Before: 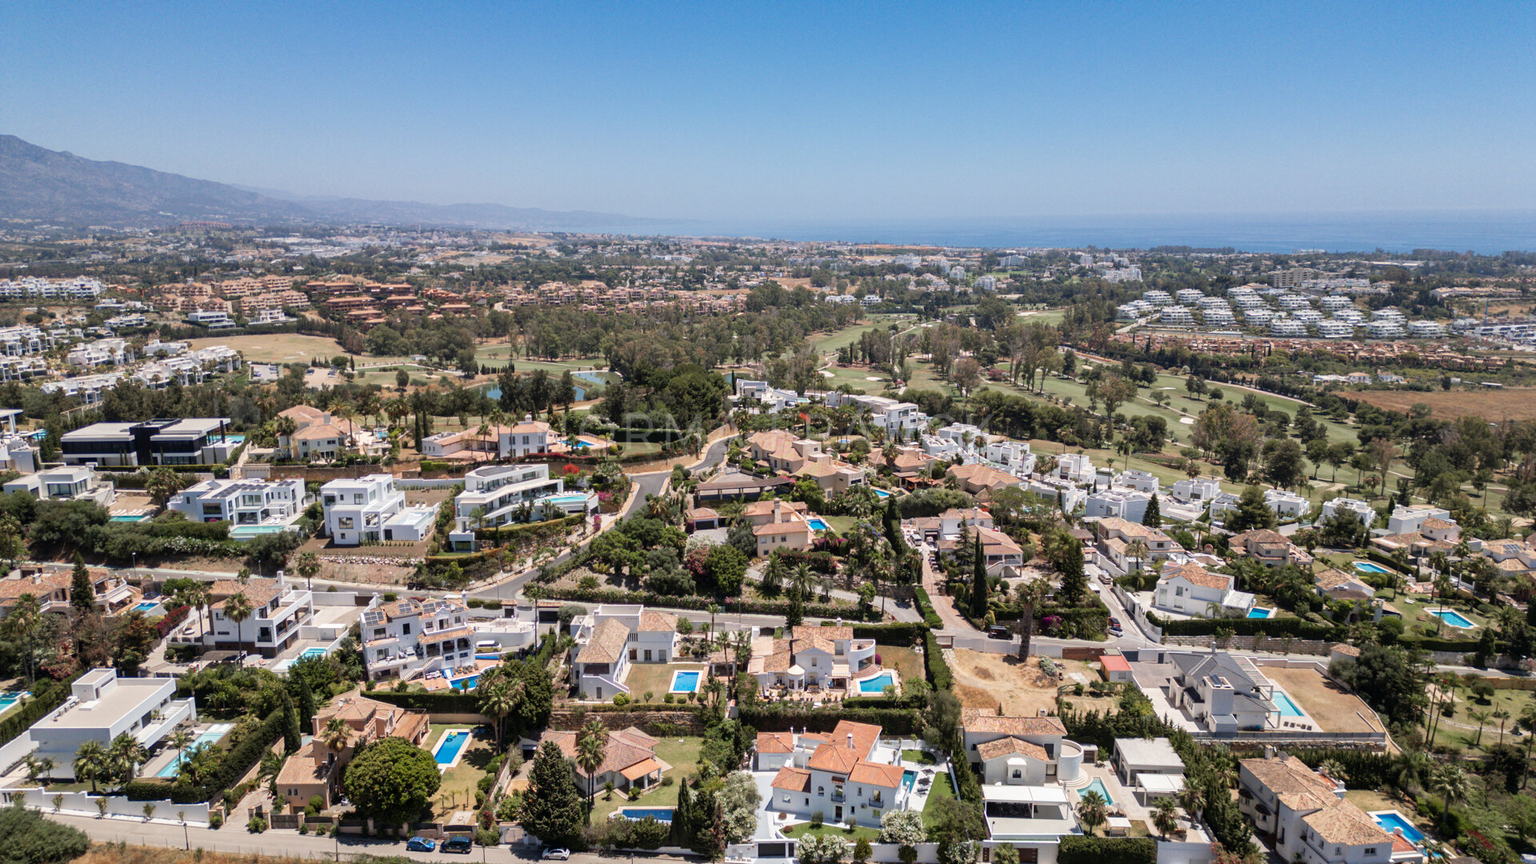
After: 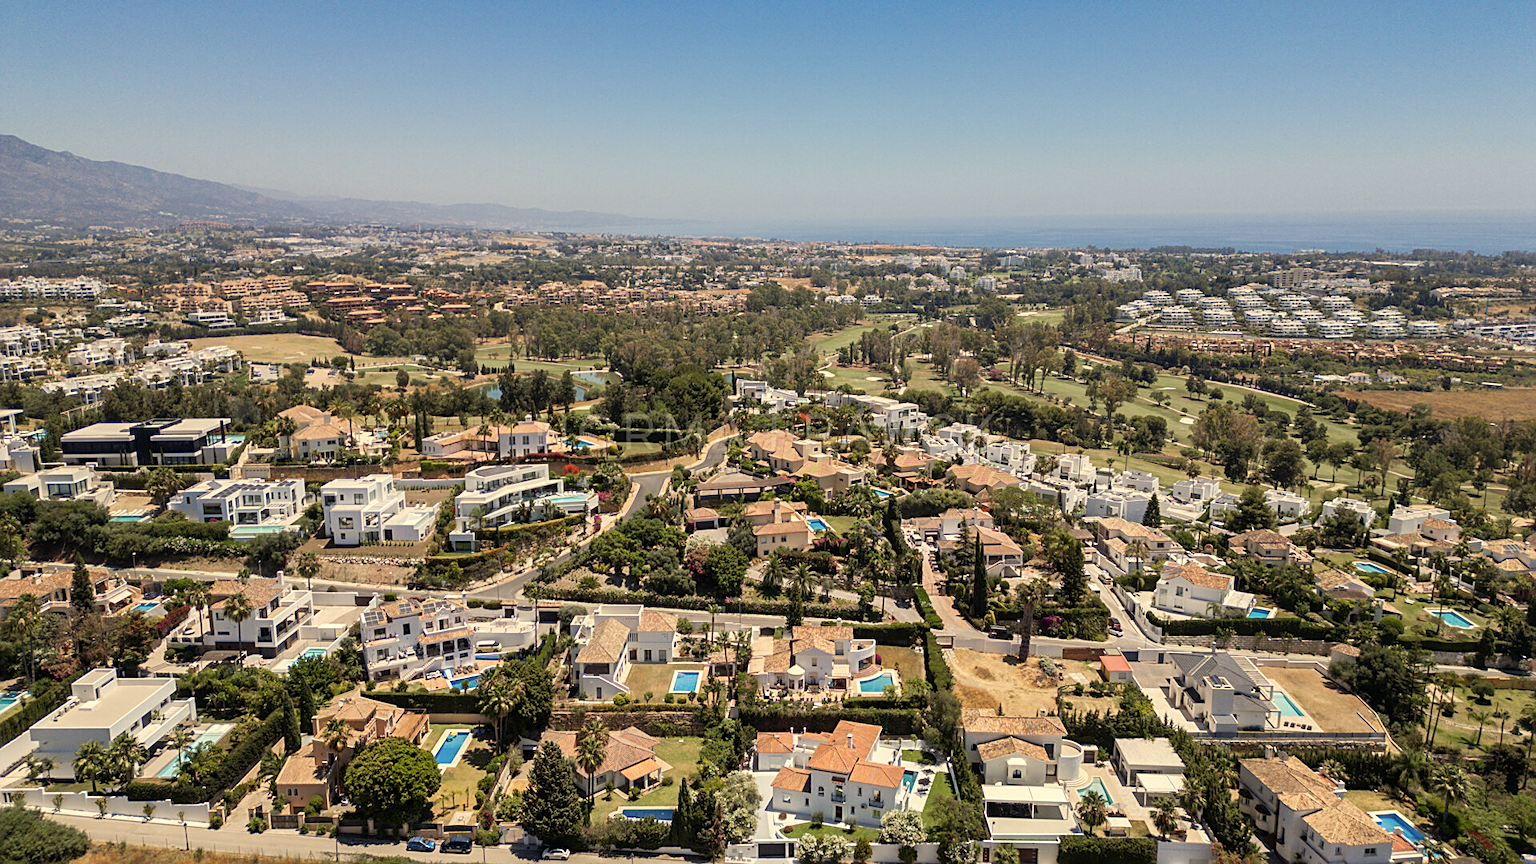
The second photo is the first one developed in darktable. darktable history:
sharpen: on, module defaults
color correction: highlights a* 1.39, highlights b* 17.83
